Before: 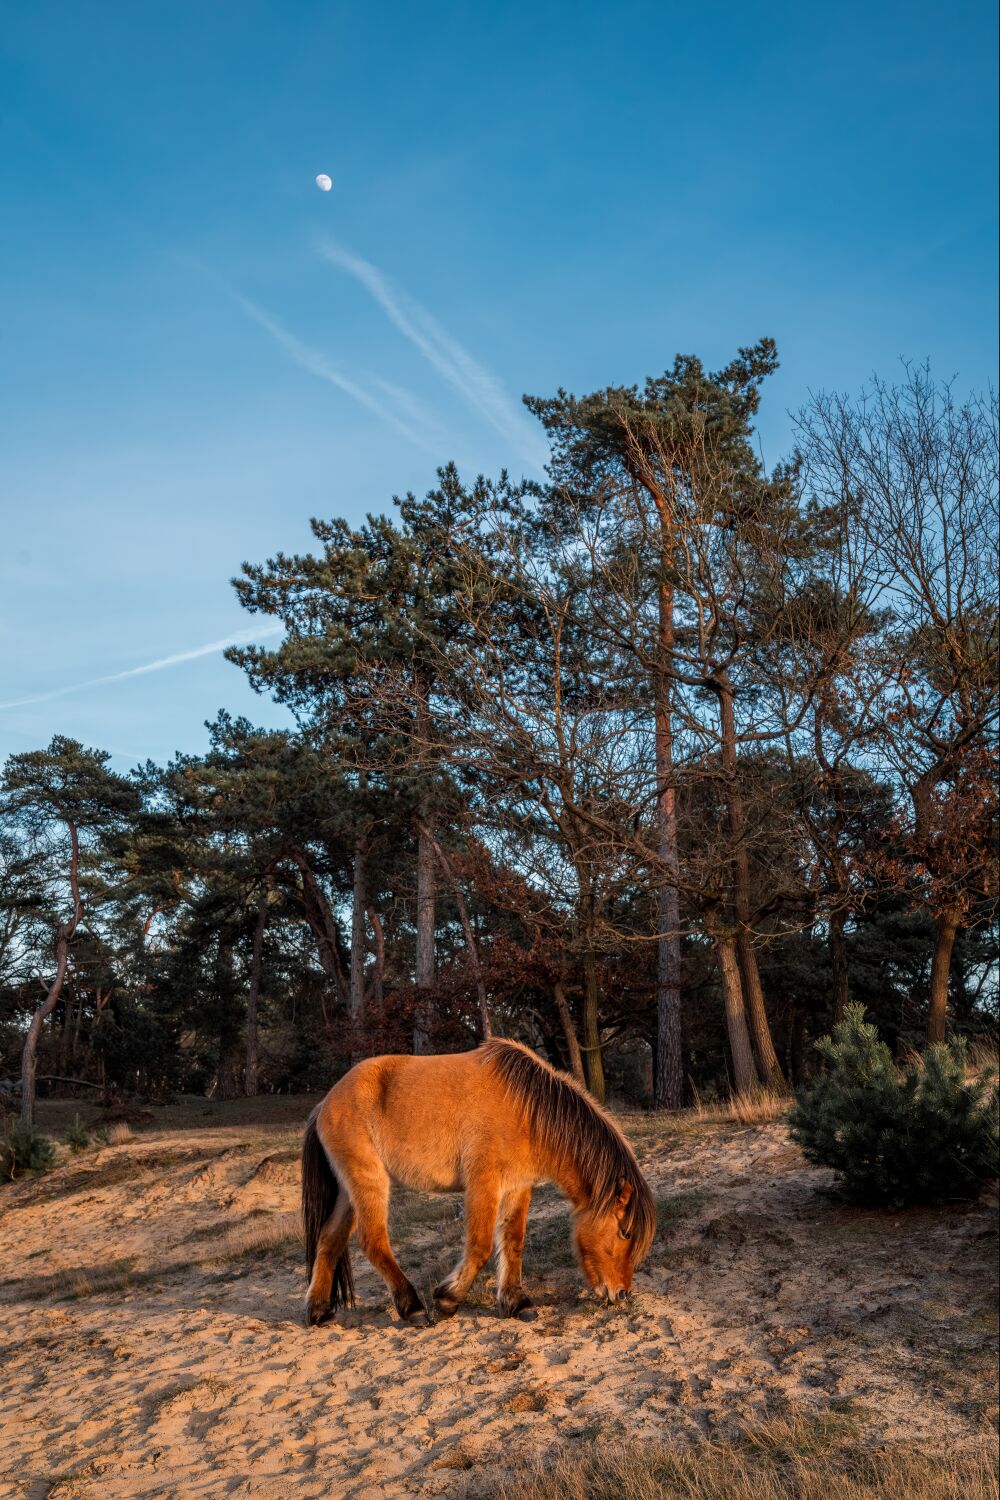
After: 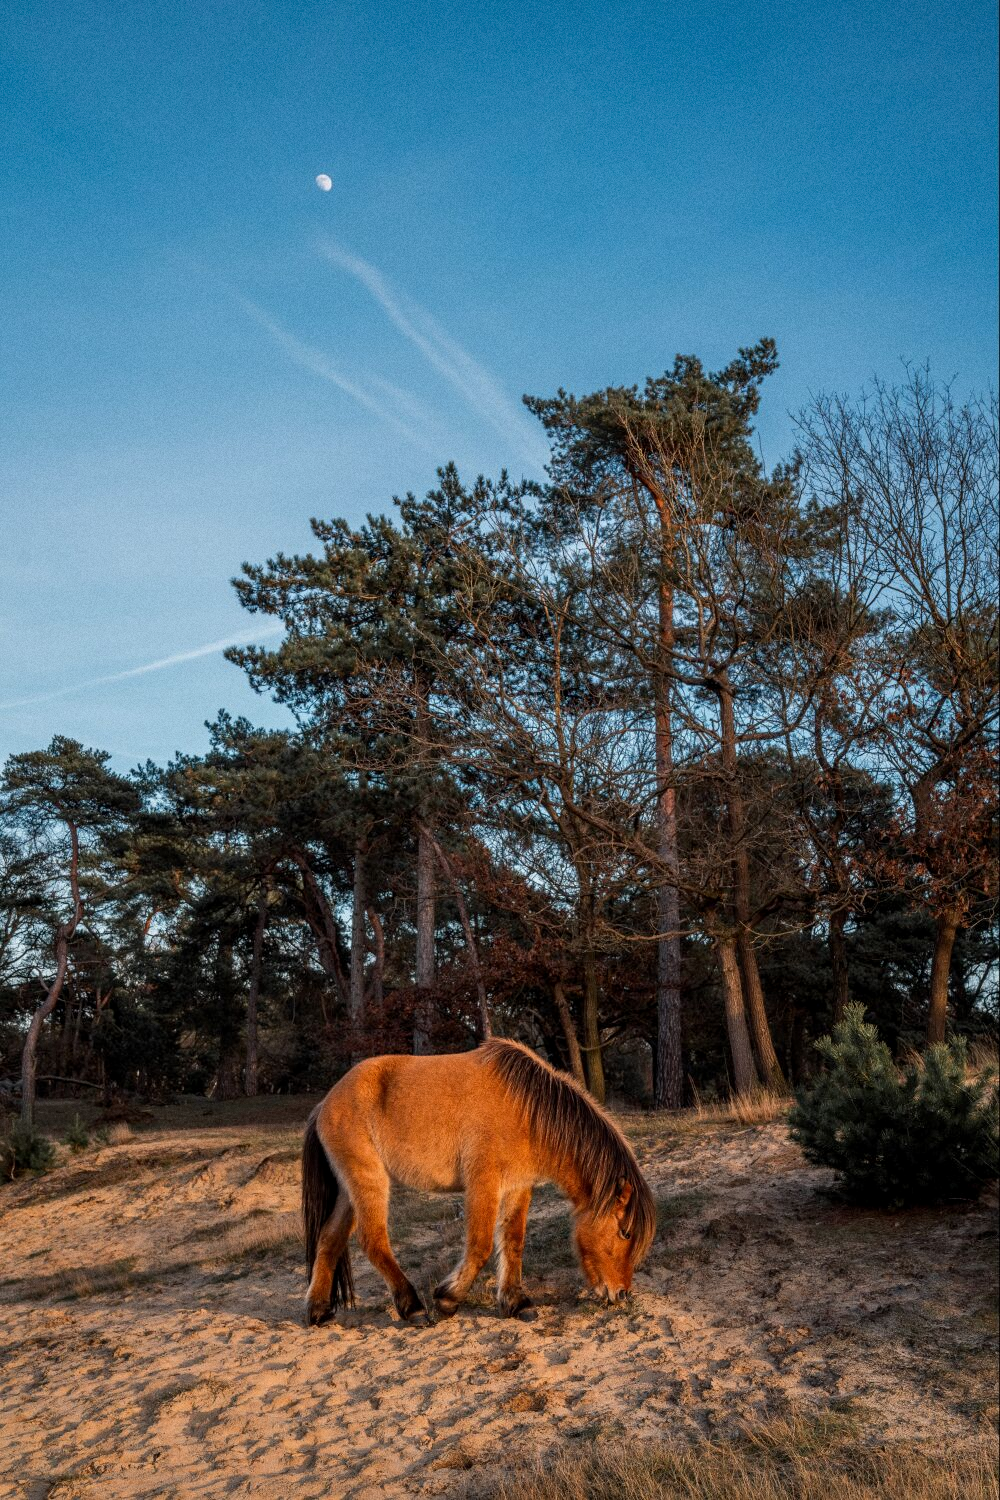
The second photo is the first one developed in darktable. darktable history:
exposure: black level correction 0.001, exposure -0.125 EV, compensate exposure bias true, compensate highlight preservation false
grain: coarseness 0.47 ISO
